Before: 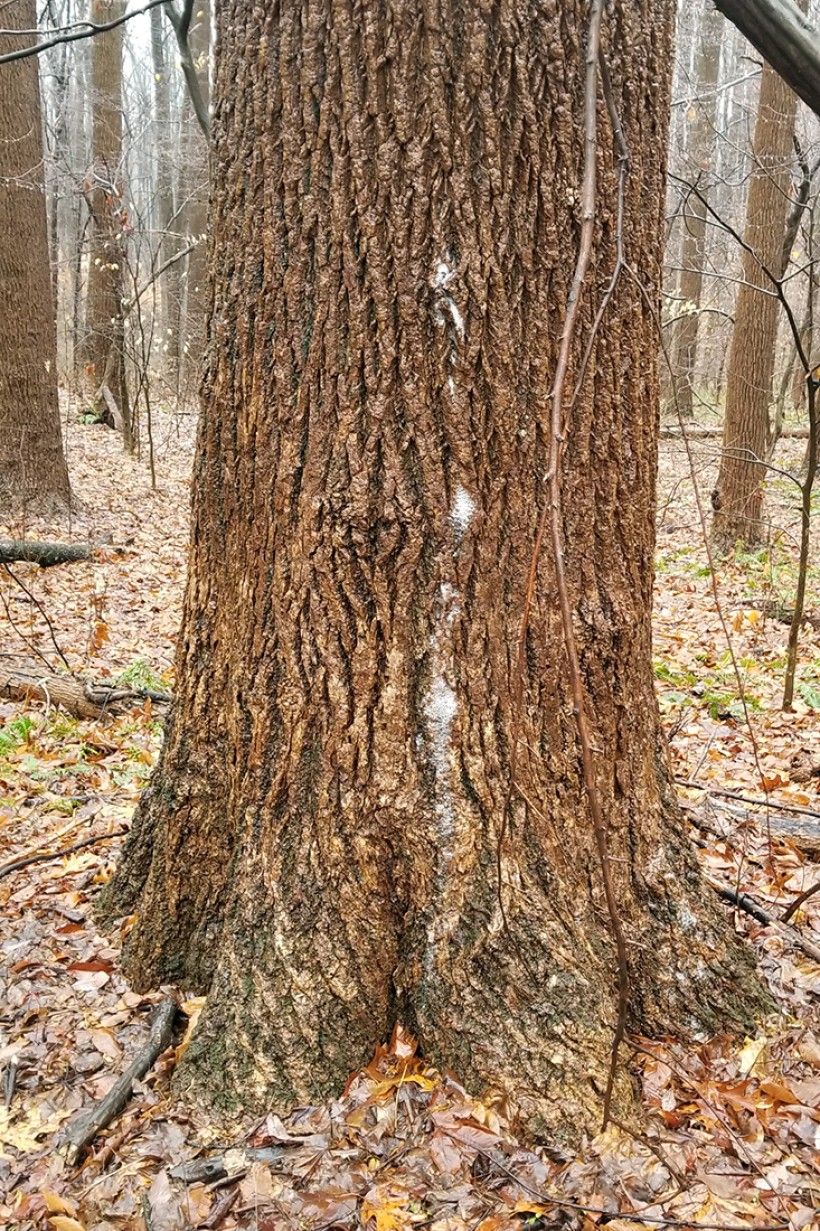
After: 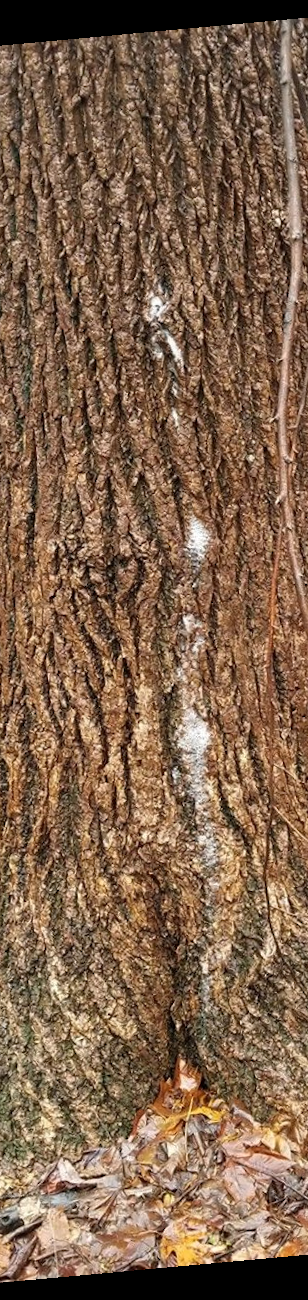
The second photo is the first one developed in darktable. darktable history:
rotate and perspective: rotation -5.2°, automatic cropping off
color correction: saturation 0.98
crop: left 33.36%, right 33.36%
